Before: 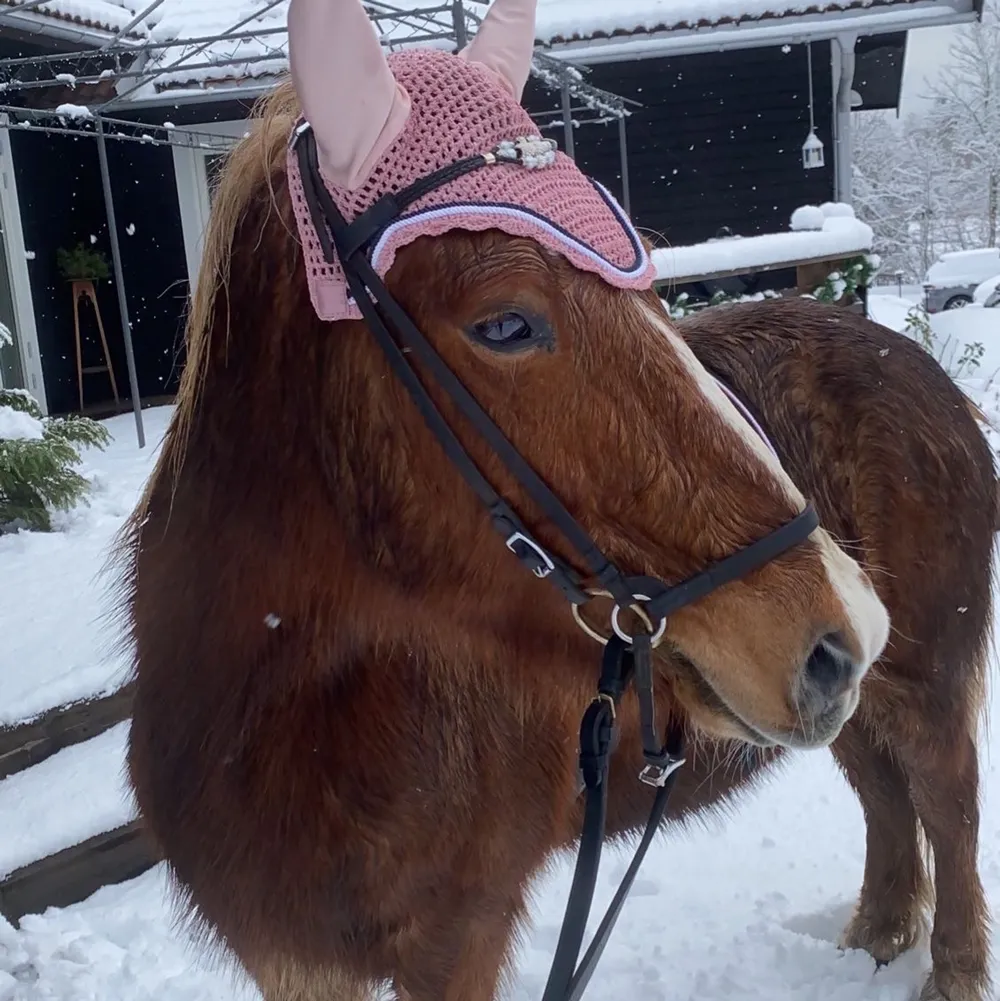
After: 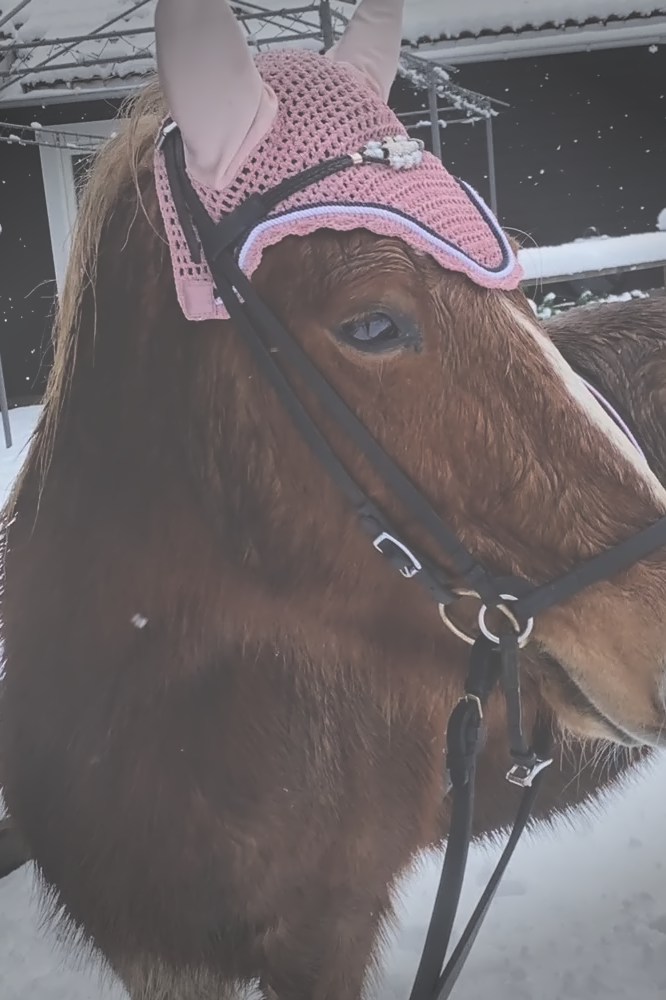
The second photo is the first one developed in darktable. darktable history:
crop and rotate: left 13.33%, right 20.066%
vignetting: fall-off start 90.83%, fall-off radius 38.94%, width/height ratio 1.22, shape 1.29
exposure: black level correction -0.086, compensate highlight preservation false
tone equalizer: -8 EV -0.448 EV, -7 EV -0.421 EV, -6 EV -0.358 EV, -5 EV -0.23 EV, -3 EV 0.225 EV, -2 EV 0.343 EV, -1 EV 0.377 EV, +0 EV 0.399 EV, edges refinement/feathering 500, mask exposure compensation -1.57 EV, preserve details no
contrast equalizer: y [[0.5, 0.542, 0.583, 0.625, 0.667, 0.708], [0.5 ×6], [0.5 ×6], [0, 0.033, 0.067, 0.1, 0.133, 0.167], [0, 0.05, 0.1, 0.15, 0.2, 0.25]], mix 0.3
filmic rgb: black relative exposure -7.98 EV, white relative exposure 3.84 EV, hardness 4.29, color science v6 (2022), iterations of high-quality reconstruction 0
